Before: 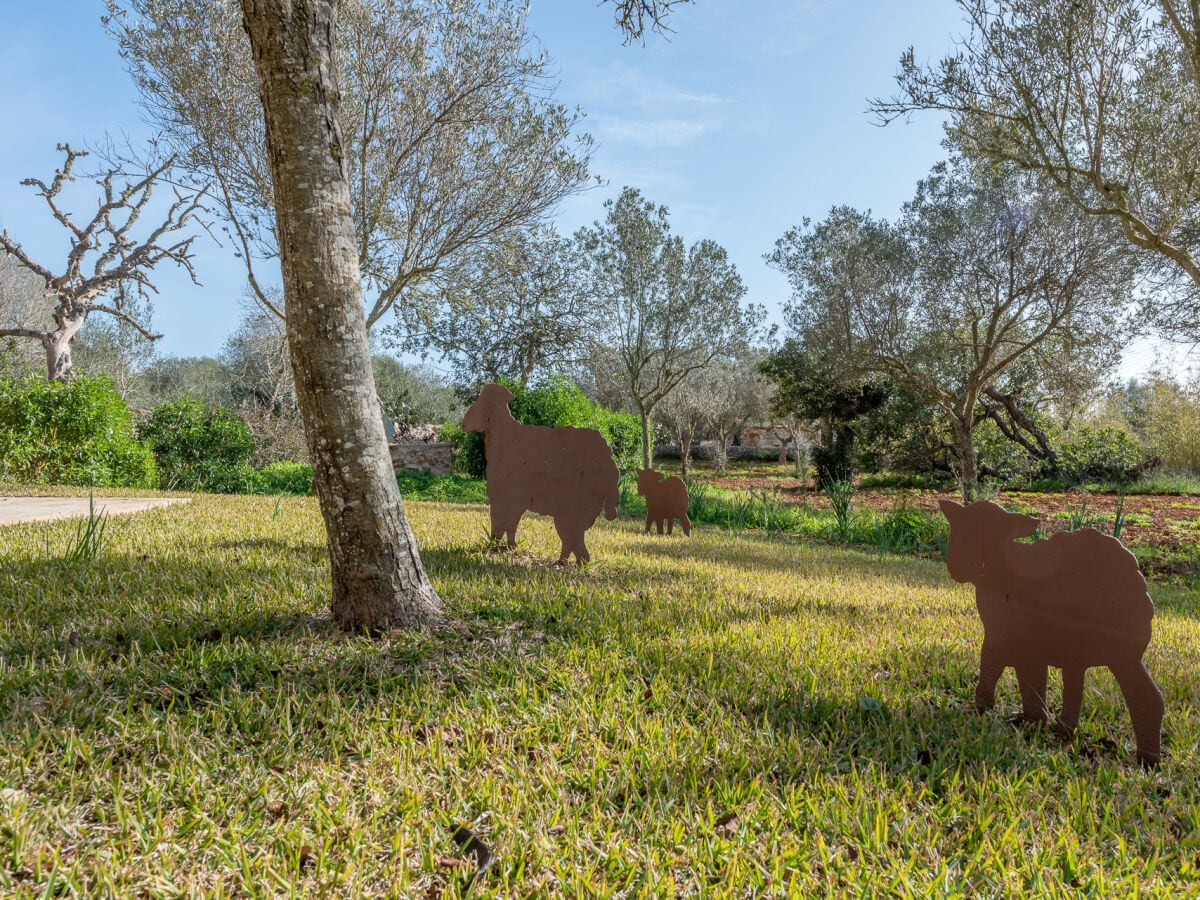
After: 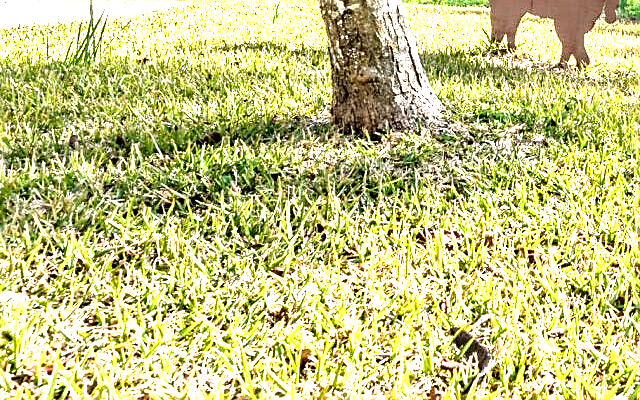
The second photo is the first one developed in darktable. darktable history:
sharpen: on, module defaults
contrast equalizer: y [[0.545, 0.572, 0.59, 0.59, 0.571, 0.545], [0.5 ×6], [0.5 ×6], [0 ×6], [0 ×6]]
exposure: exposure 2.182 EV, compensate exposure bias true, compensate highlight preservation false
crop and rotate: top 55.313%, right 46.65%, bottom 0.215%
